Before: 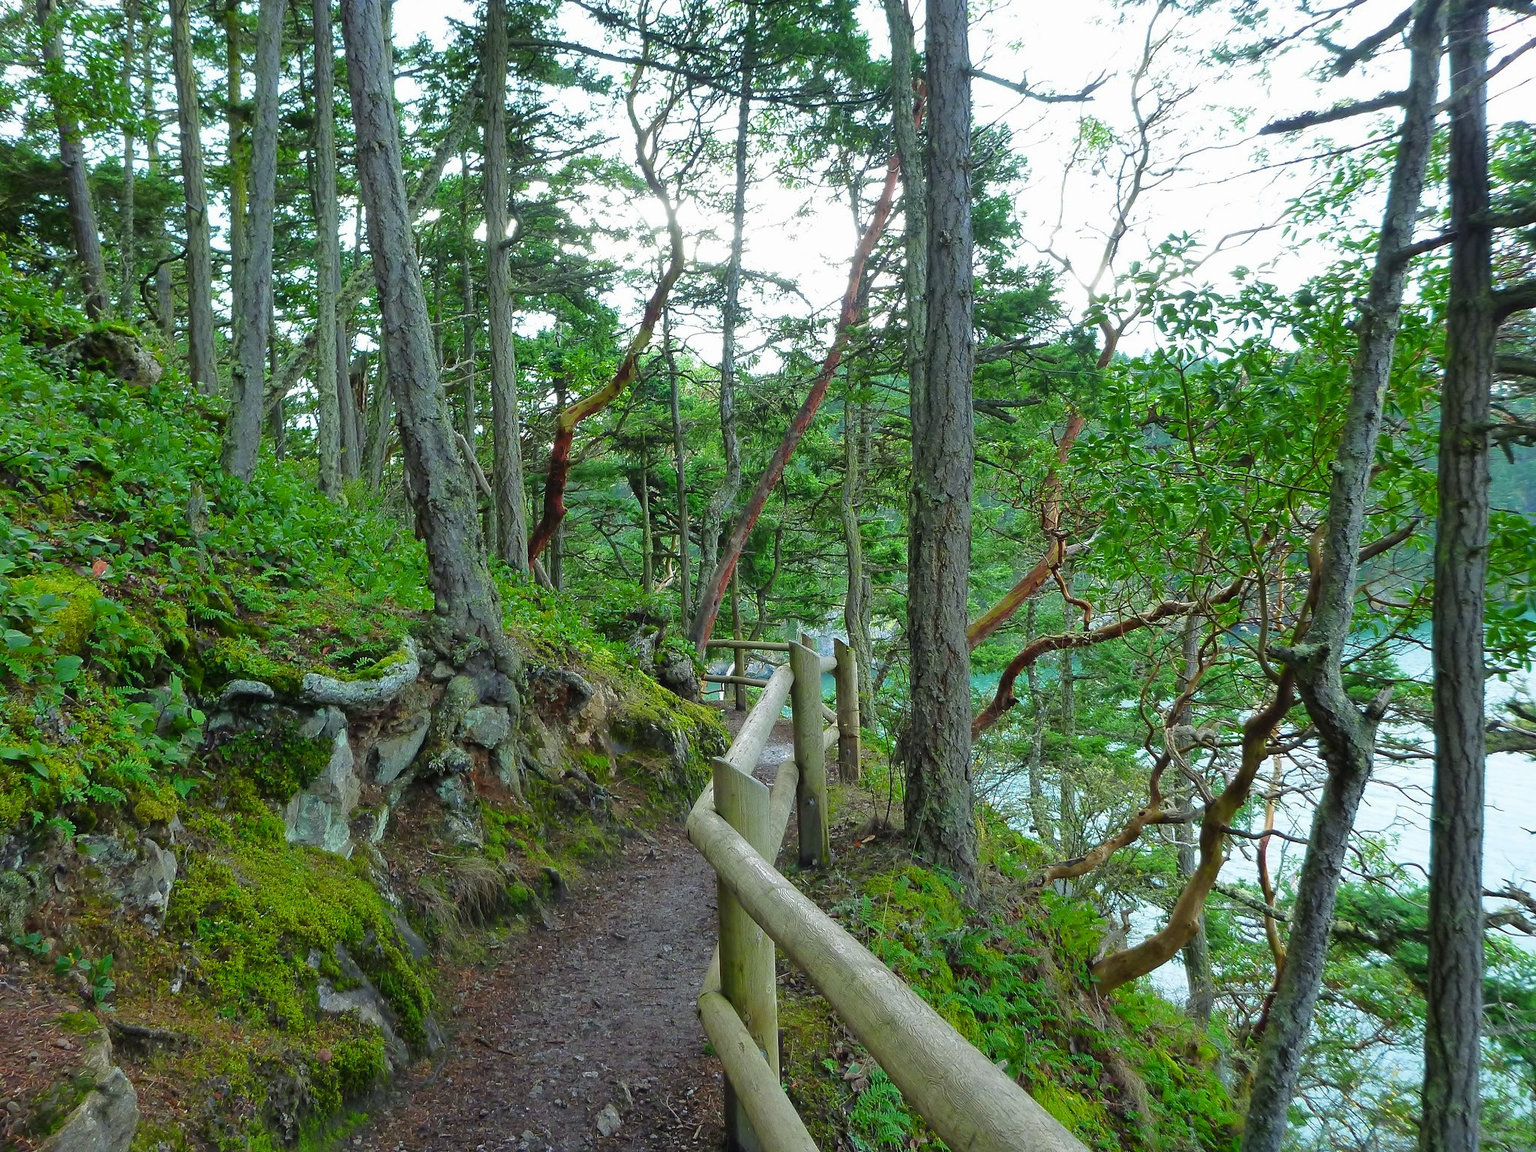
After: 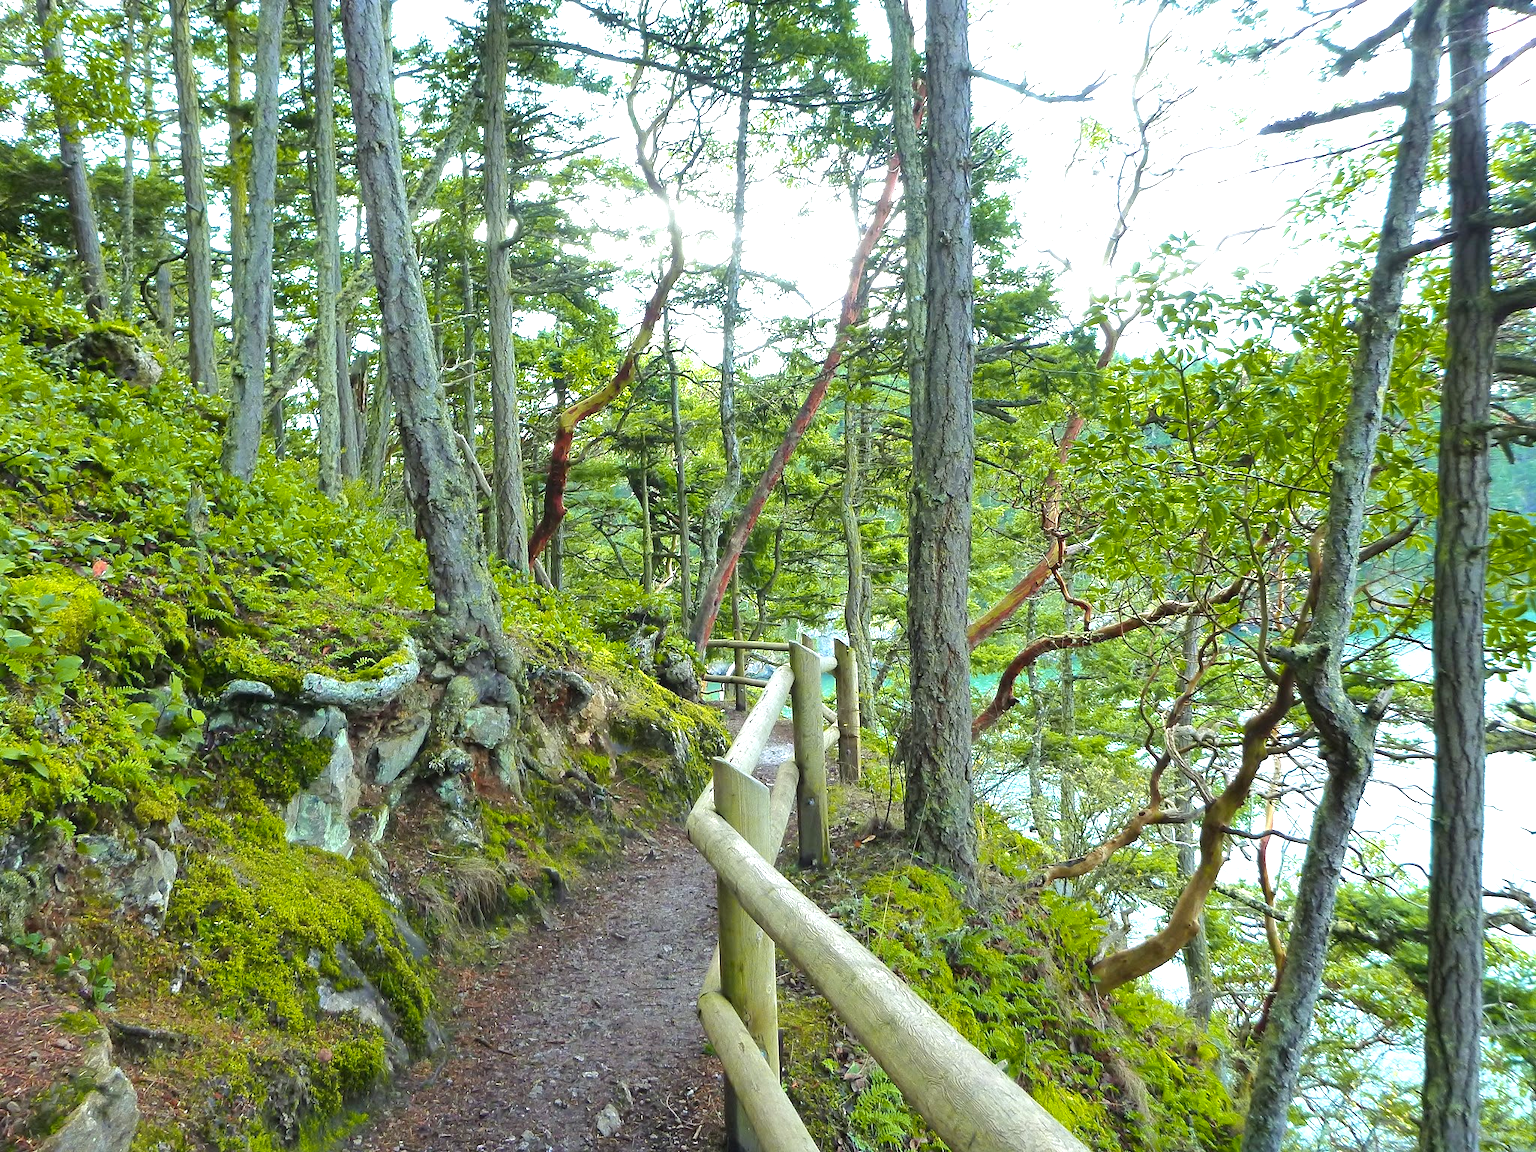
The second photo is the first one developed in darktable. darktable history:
exposure: exposure 1 EV, compensate highlight preservation false
color zones: curves: ch2 [(0, 0.5) (0.143, 0.5) (0.286, 0.489) (0.415, 0.421) (0.571, 0.5) (0.714, 0.5) (0.857, 0.5) (1, 0.5)]
